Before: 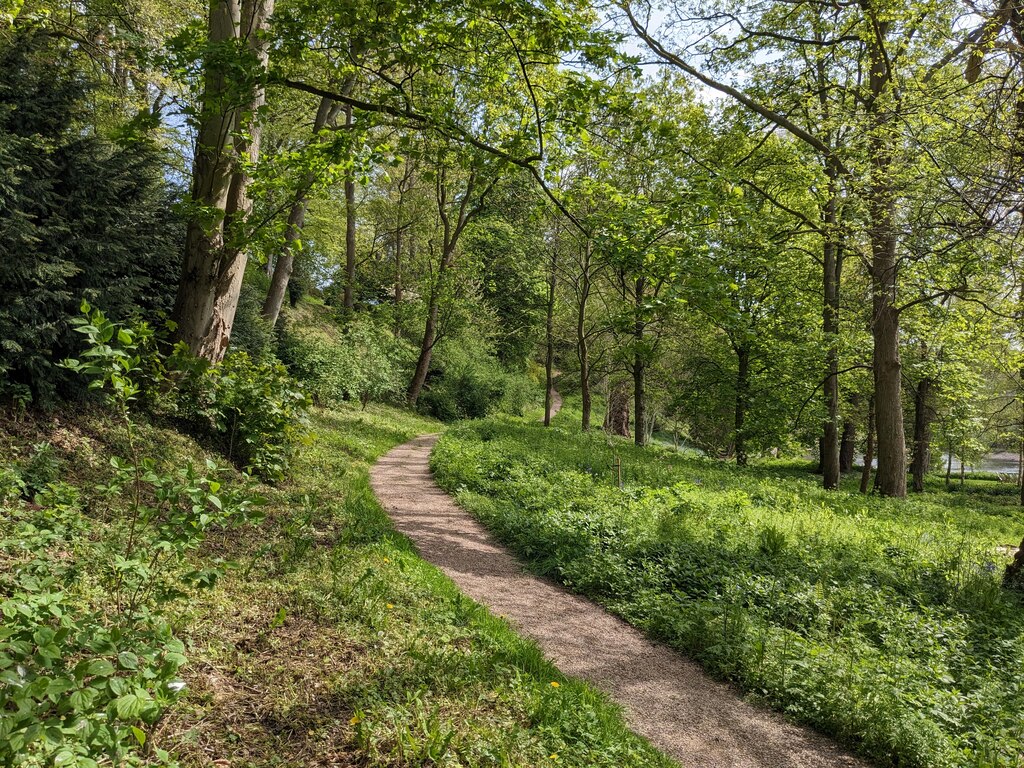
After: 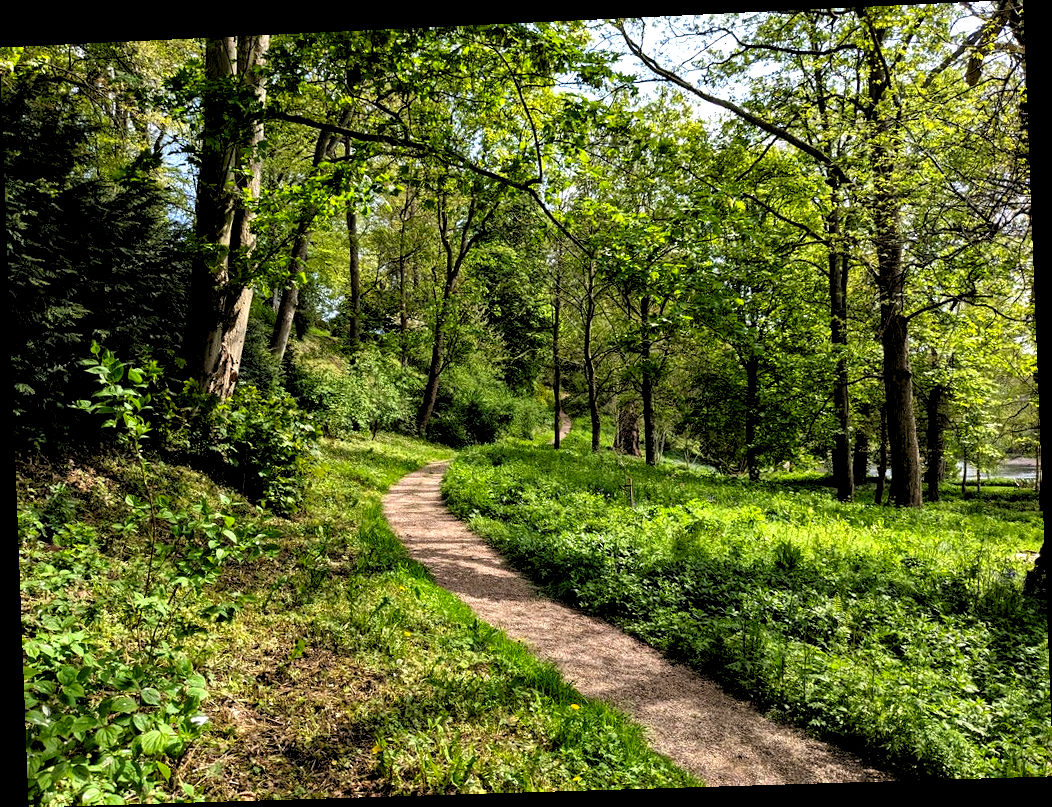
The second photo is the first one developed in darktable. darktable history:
exposure: black level correction 0.001, compensate highlight preservation false
rgb levels: levels [[0.01, 0.419, 0.839], [0, 0.5, 1], [0, 0.5, 1]]
color balance: lift [0.991, 1, 1, 1], gamma [0.996, 1, 1, 1], input saturation 98.52%, contrast 20.34%, output saturation 103.72%
rotate and perspective: rotation -2.22°, lens shift (horizontal) -0.022, automatic cropping off
